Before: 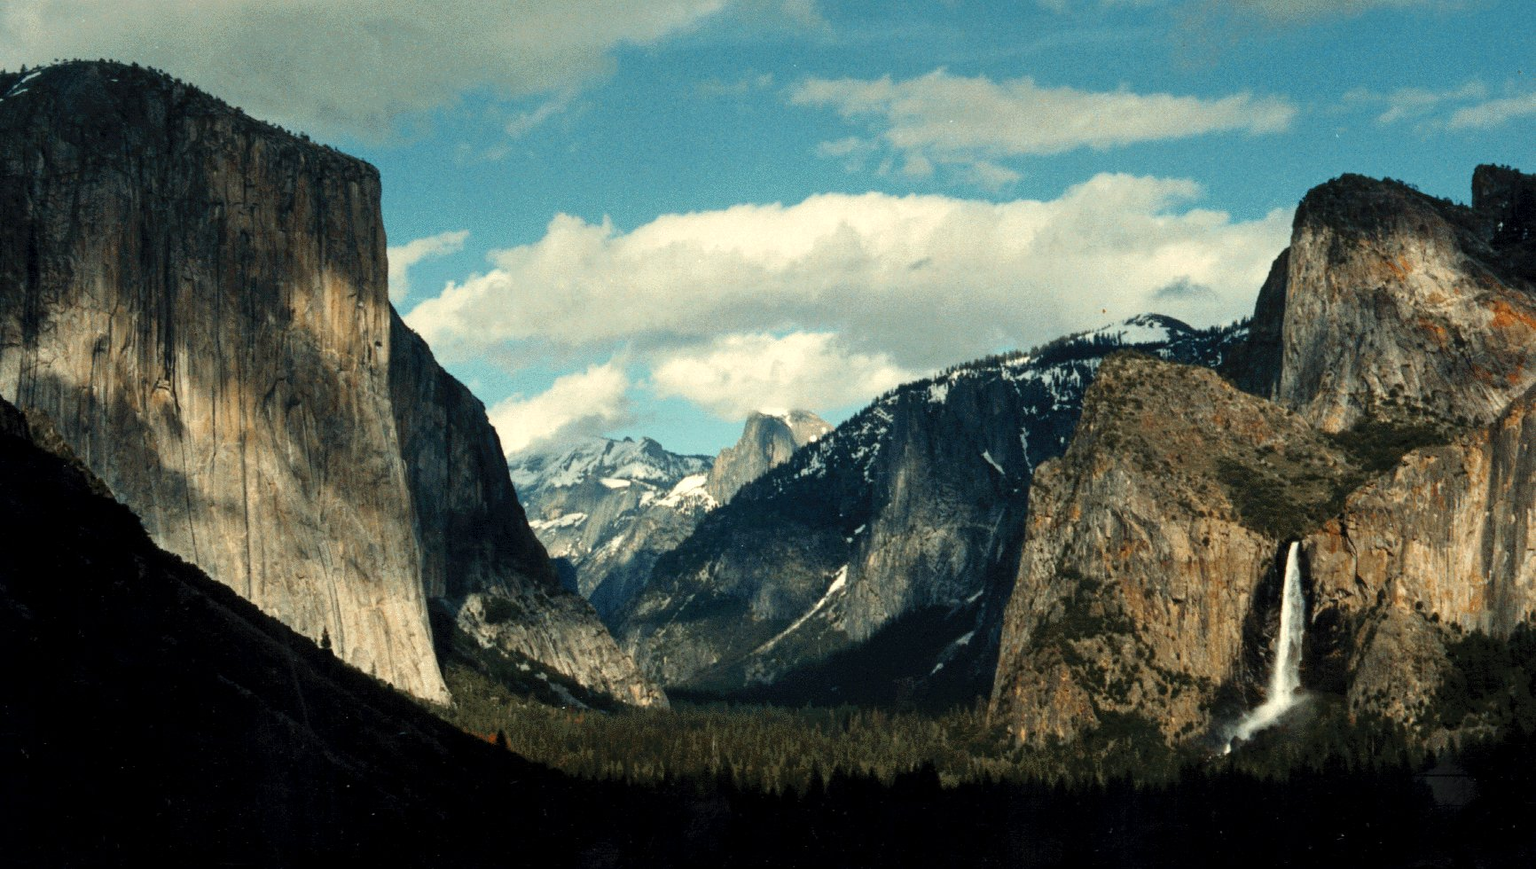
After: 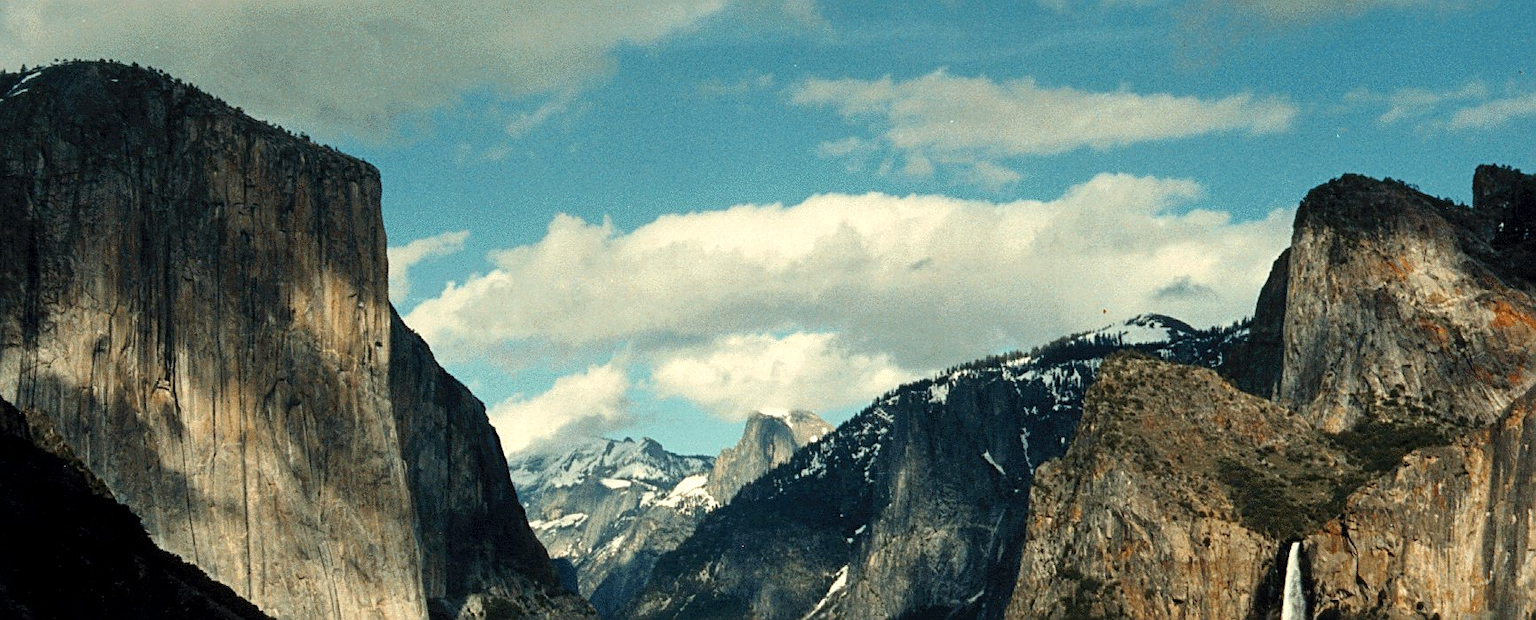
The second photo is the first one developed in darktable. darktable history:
crop: bottom 28.576%
sharpen: on, module defaults
